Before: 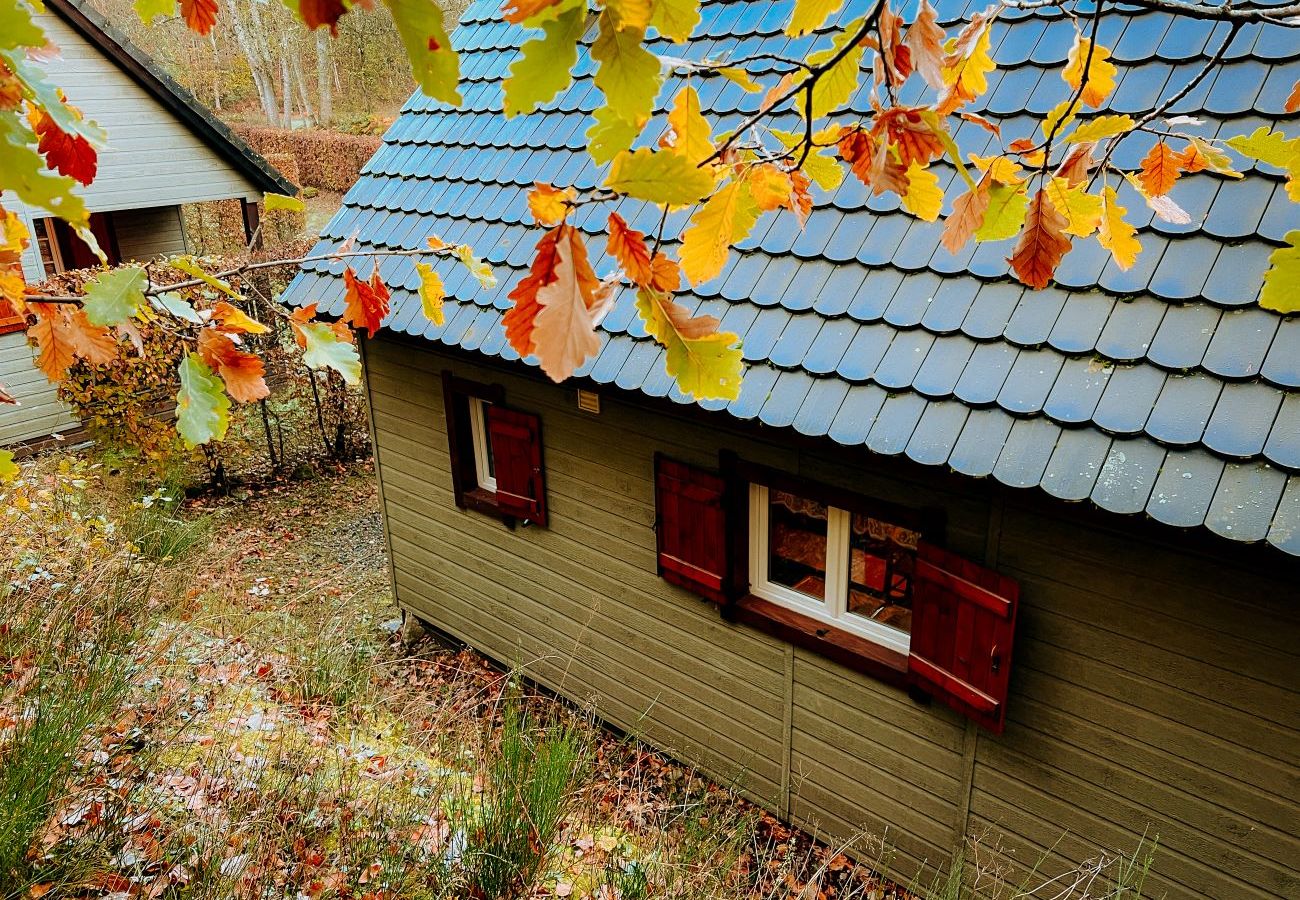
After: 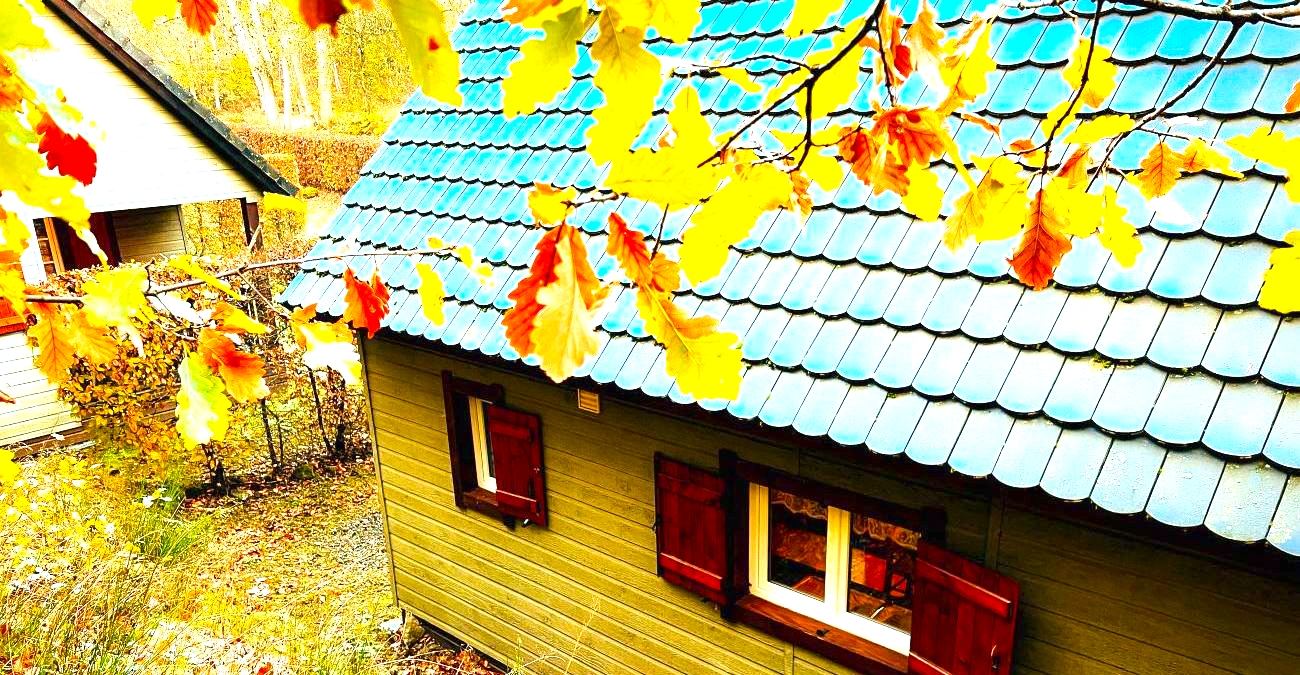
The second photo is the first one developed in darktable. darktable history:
exposure: black level correction 0, exposure 1.7 EV, compensate exposure bias true, compensate highlight preservation false
color balance rgb: linear chroma grading › global chroma 15%, perceptual saturation grading › global saturation 30%
crop: bottom 24.967%
